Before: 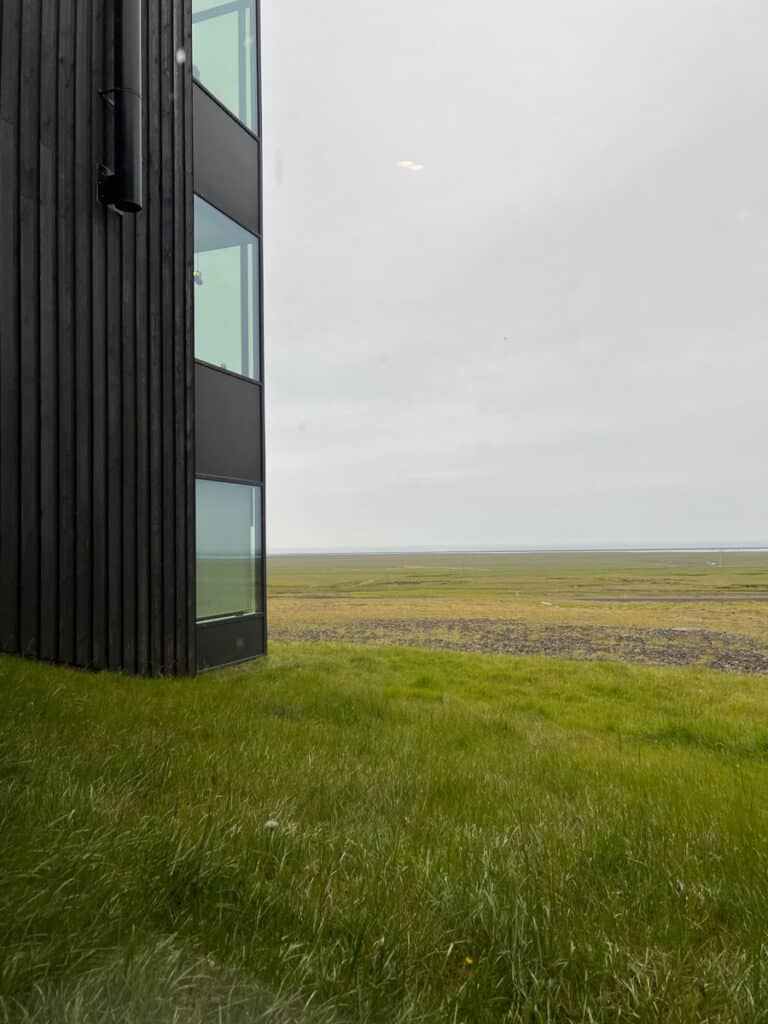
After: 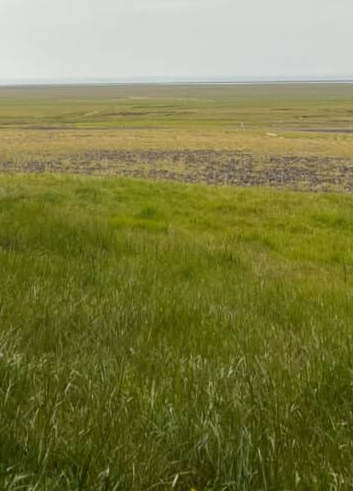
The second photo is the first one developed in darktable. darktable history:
crop: left 35.859%, top 45.851%, right 18.13%, bottom 6.128%
